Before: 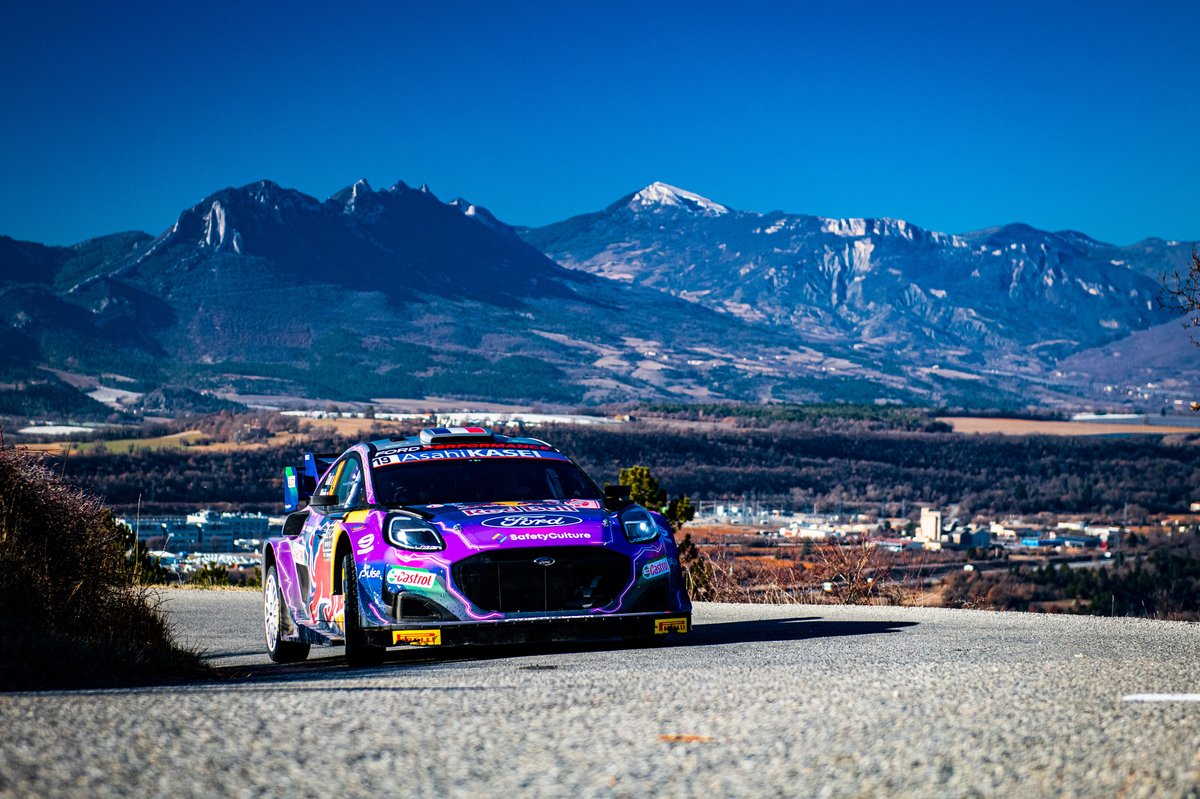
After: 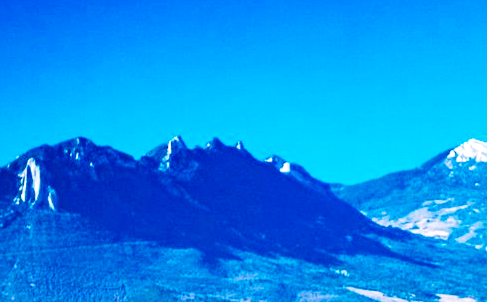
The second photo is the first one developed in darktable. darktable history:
base curve: curves: ch0 [(0, 0.003) (0.001, 0.002) (0.006, 0.004) (0.02, 0.022) (0.048, 0.086) (0.094, 0.234) (0.162, 0.431) (0.258, 0.629) (0.385, 0.8) (0.548, 0.918) (0.751, 0.988) (1, 1)], preserve colors none
color balance rgb: perceptual saturation grading › global saturation 25%, perceptual brilliance grading › mid-tones 10%, perceptual brilliance grading › shadows 15%, global vibrance 20%
crop: left 15.452%, top 5.459%, right 43.956%, bottom 56.62%
local contrast: highlights 100%, shadows 100%, detail 120%, midtone range 0.2
shadows and highlights: soften with gaussian
